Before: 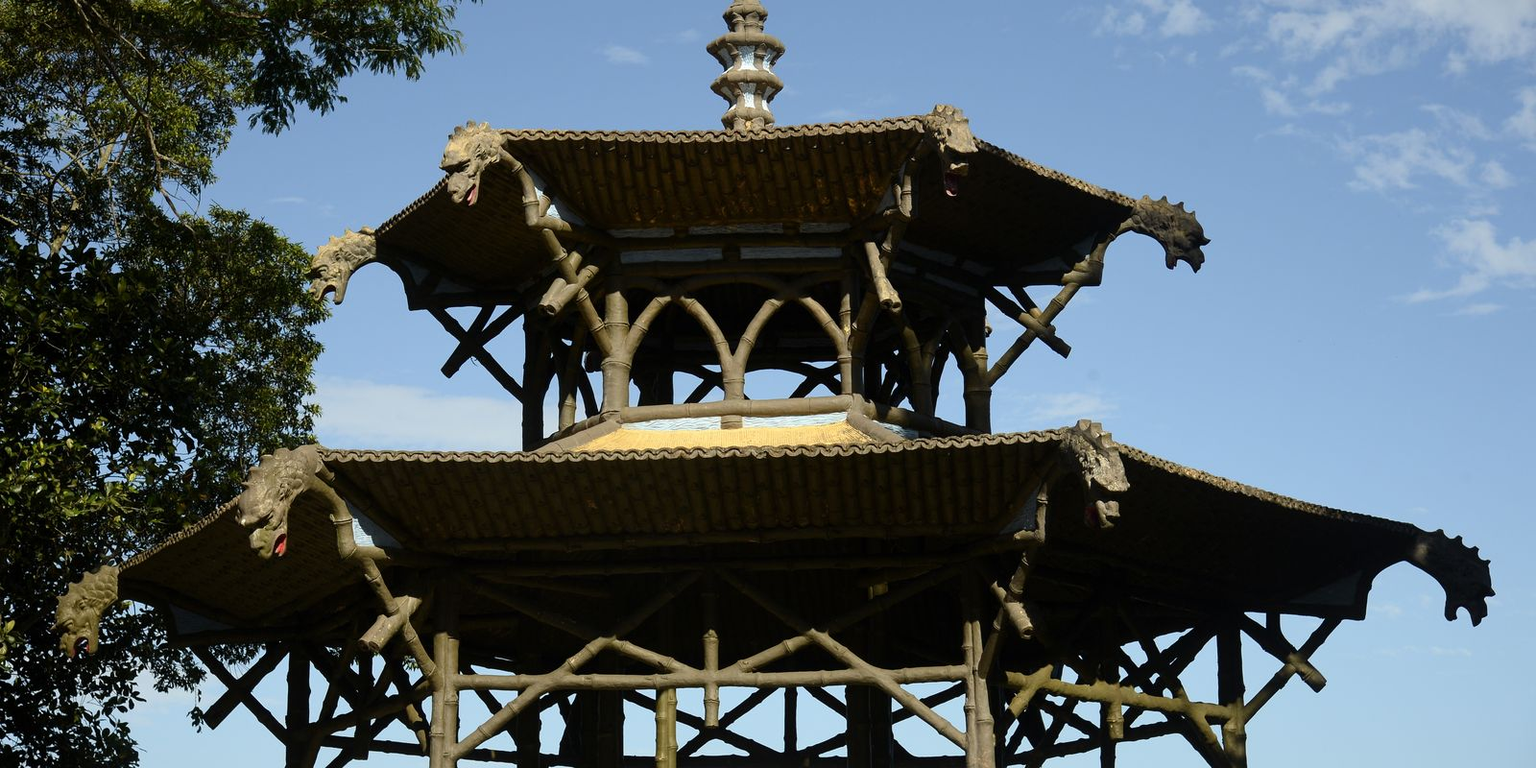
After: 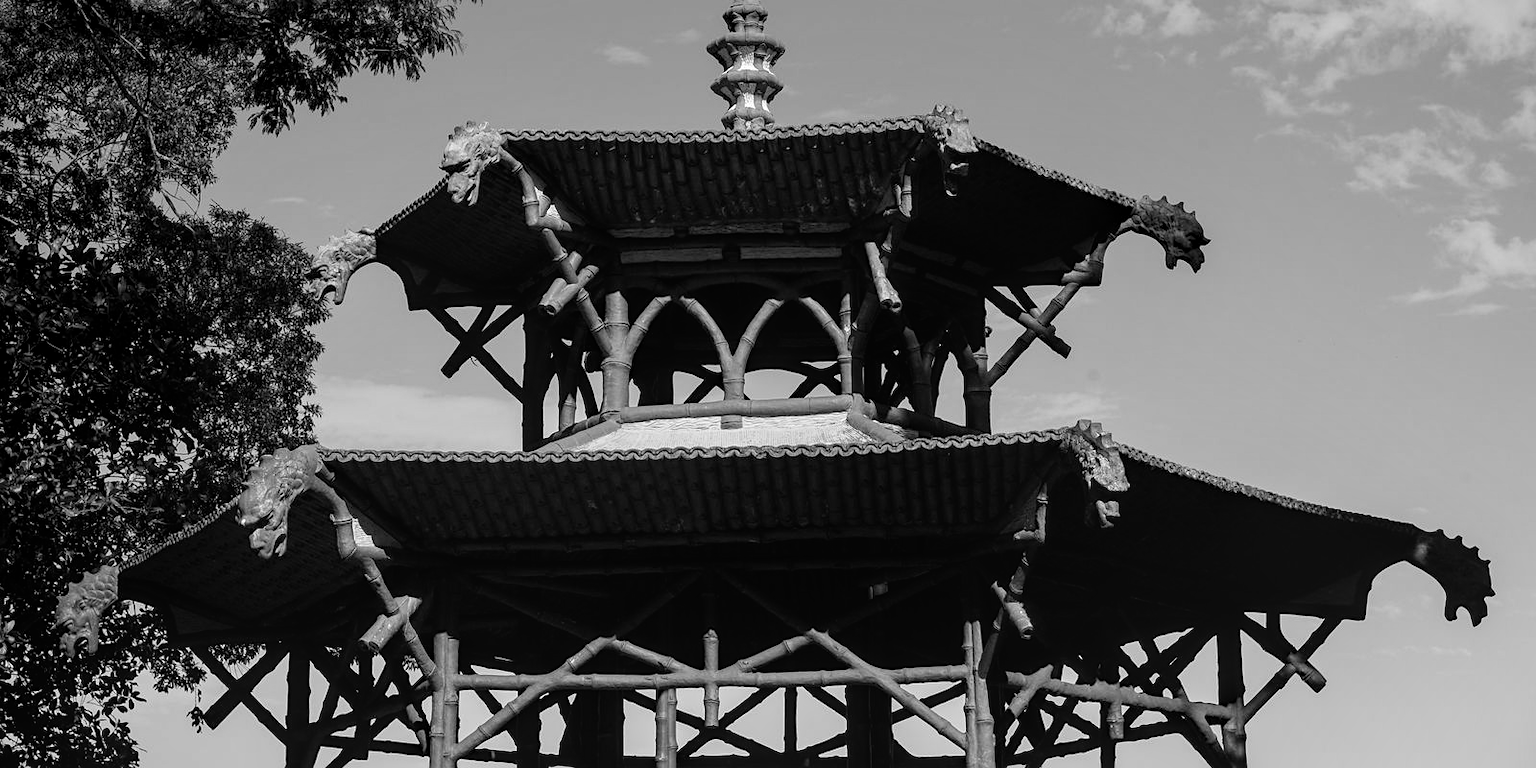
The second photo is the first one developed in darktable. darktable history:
shadows and highlights: radius 93.07, shadows -14.46, white point adjustment 0.23, highlights 31.48, compress 48.23%, highlights color adjustment 52.79%, soften with gaussian
local contrast: on, module defaults
monochrome: on, module defaults
sharpen: amount 0.2
